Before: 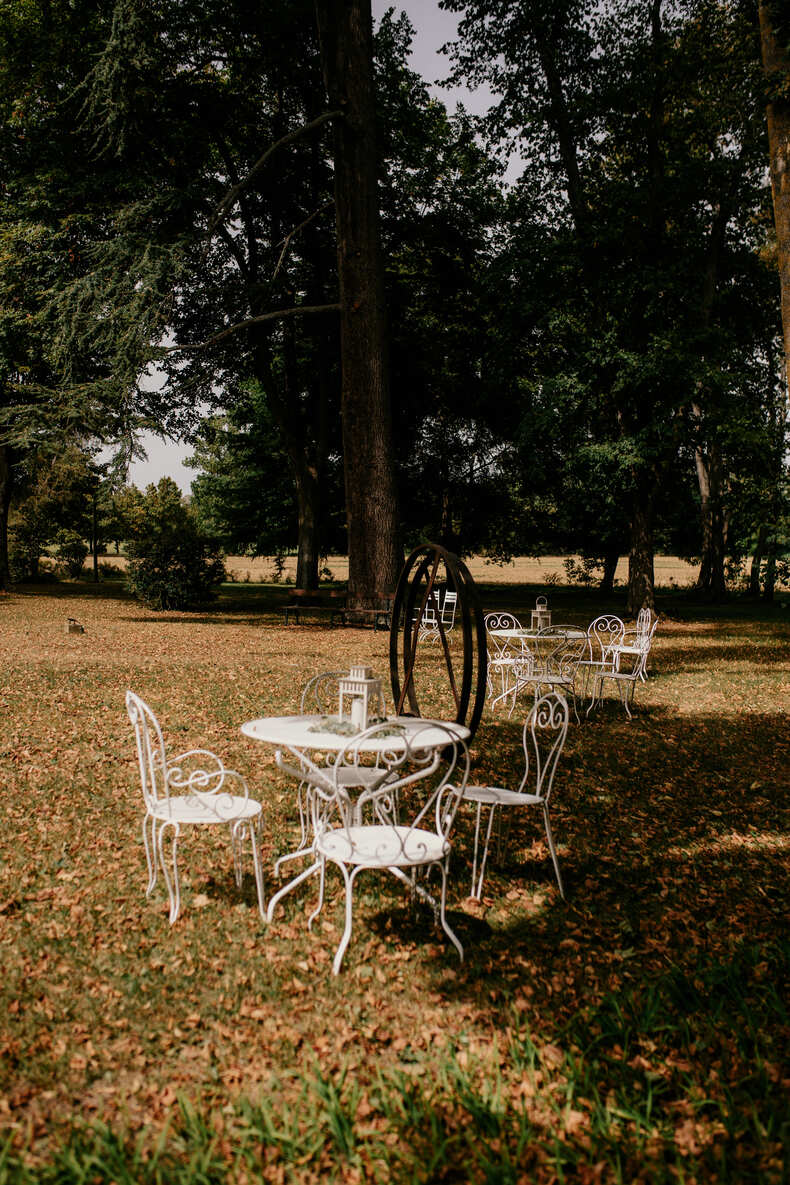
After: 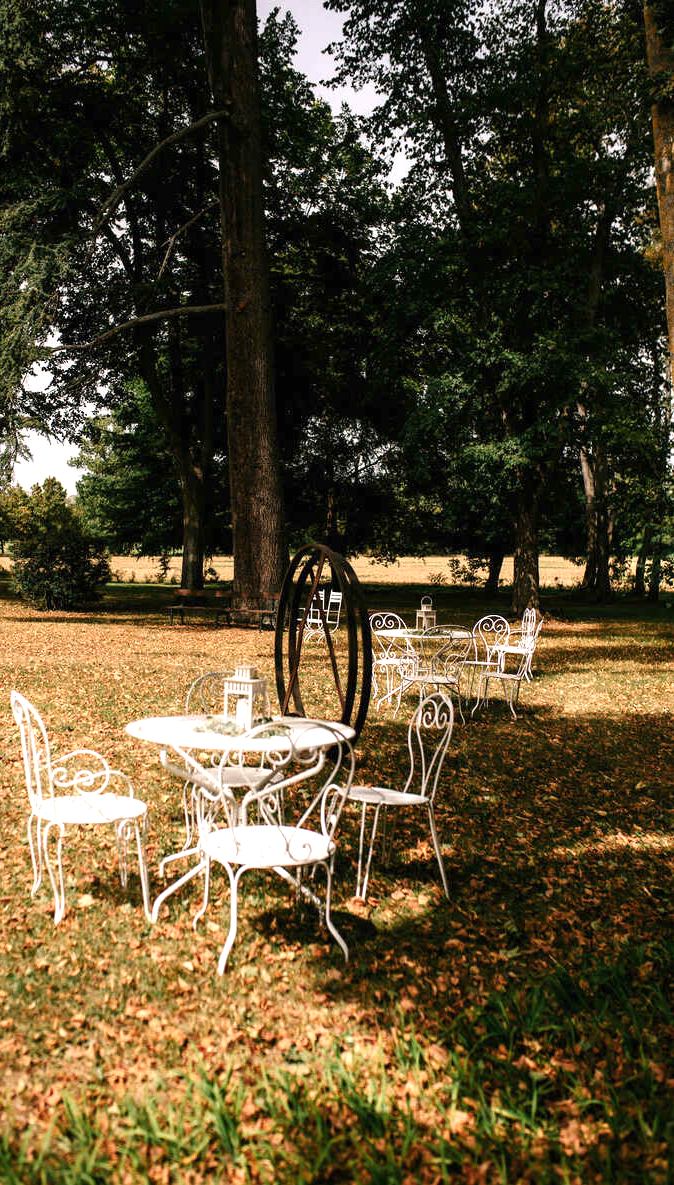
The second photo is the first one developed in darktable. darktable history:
exposure: black level correction 0, exposure 1 EV, compensate exposure bias true, compensate highlight preservation false
crop and rotate: left 14.584%
